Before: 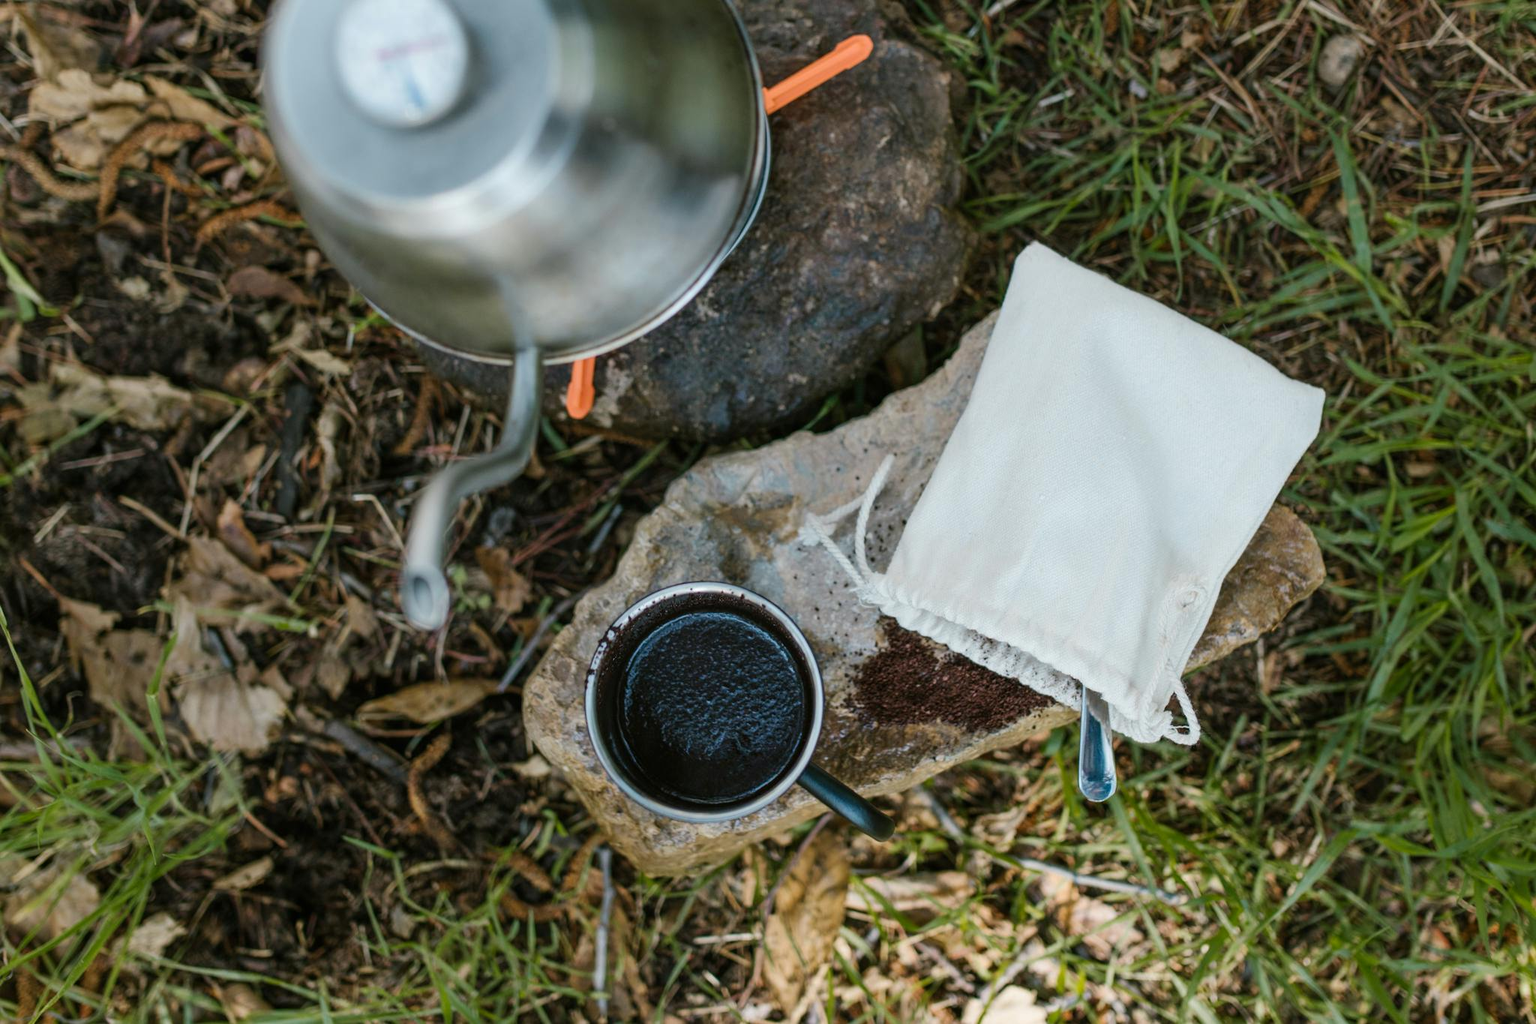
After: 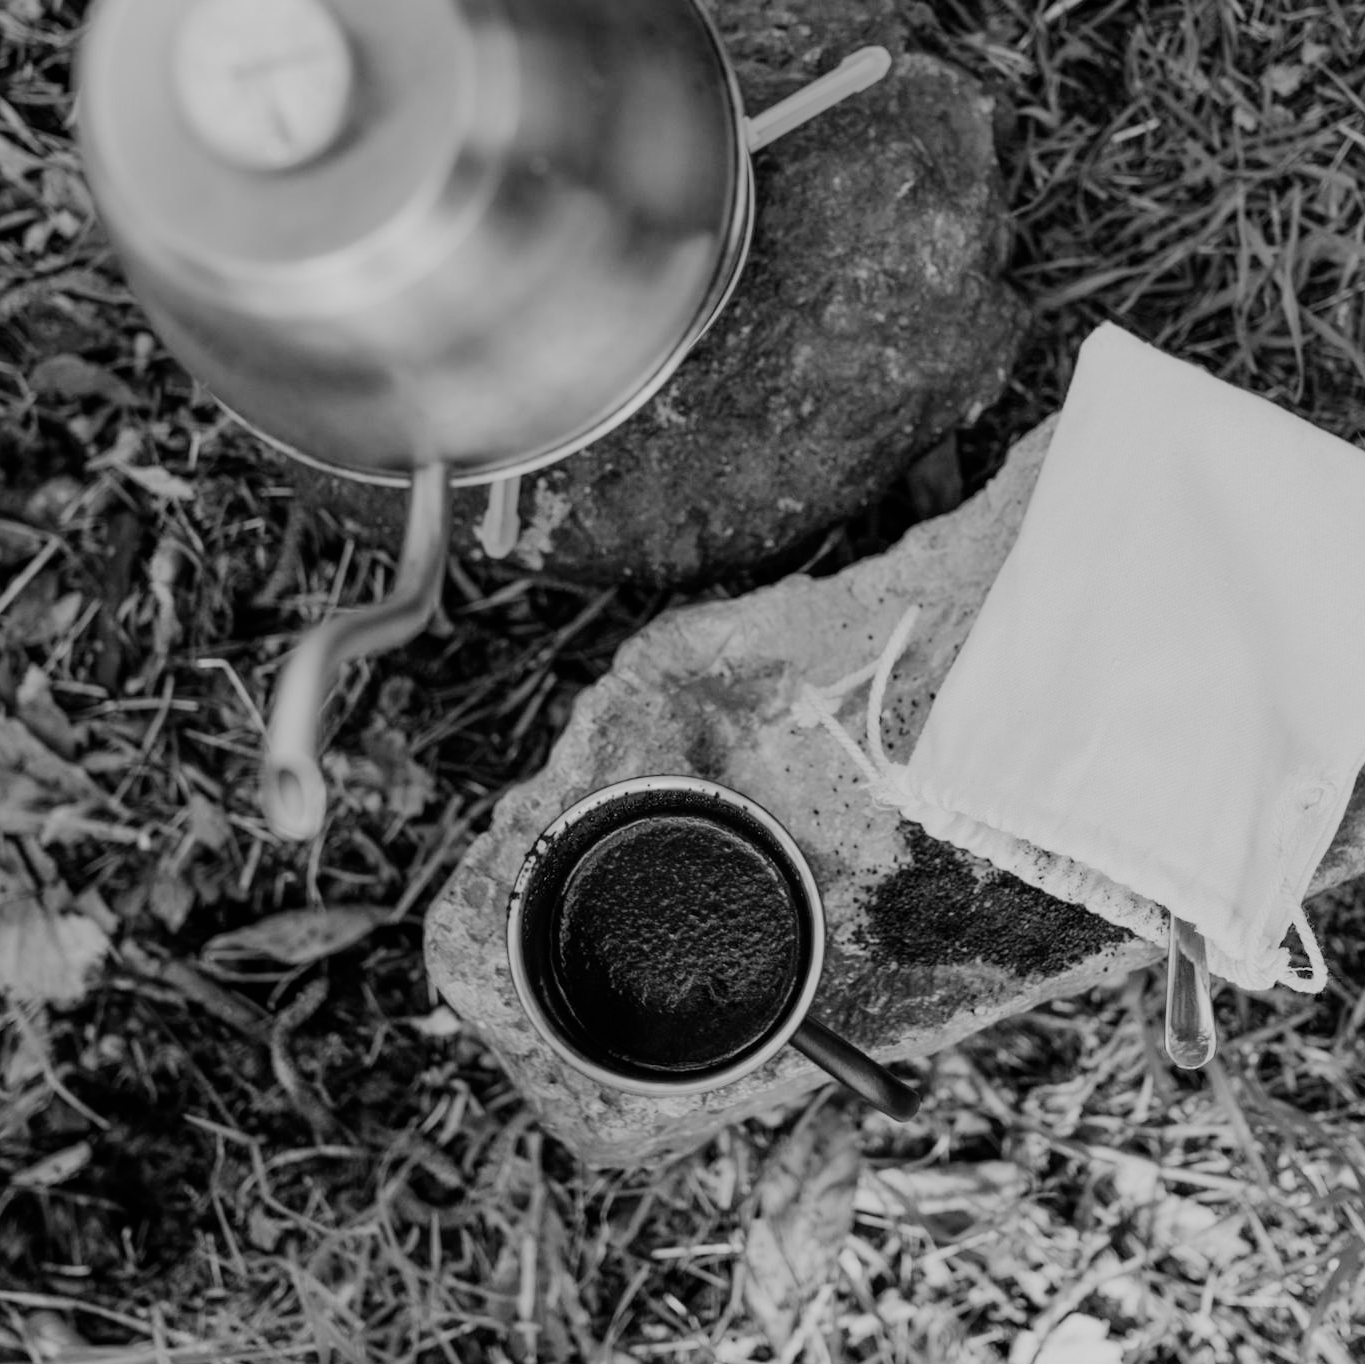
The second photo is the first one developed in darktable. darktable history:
crop and rotate: left 13.342%, right 19.991%
monochrome: a -71.75, b 75.82
filmic rgb: black relative exposure -7.48 EV, white relative exposure 4.83 EV, hardness 3.4, color science v6 (2022)
exposure: black level correction 0, exposure 0.5 EV, compensate highlight preservation false
